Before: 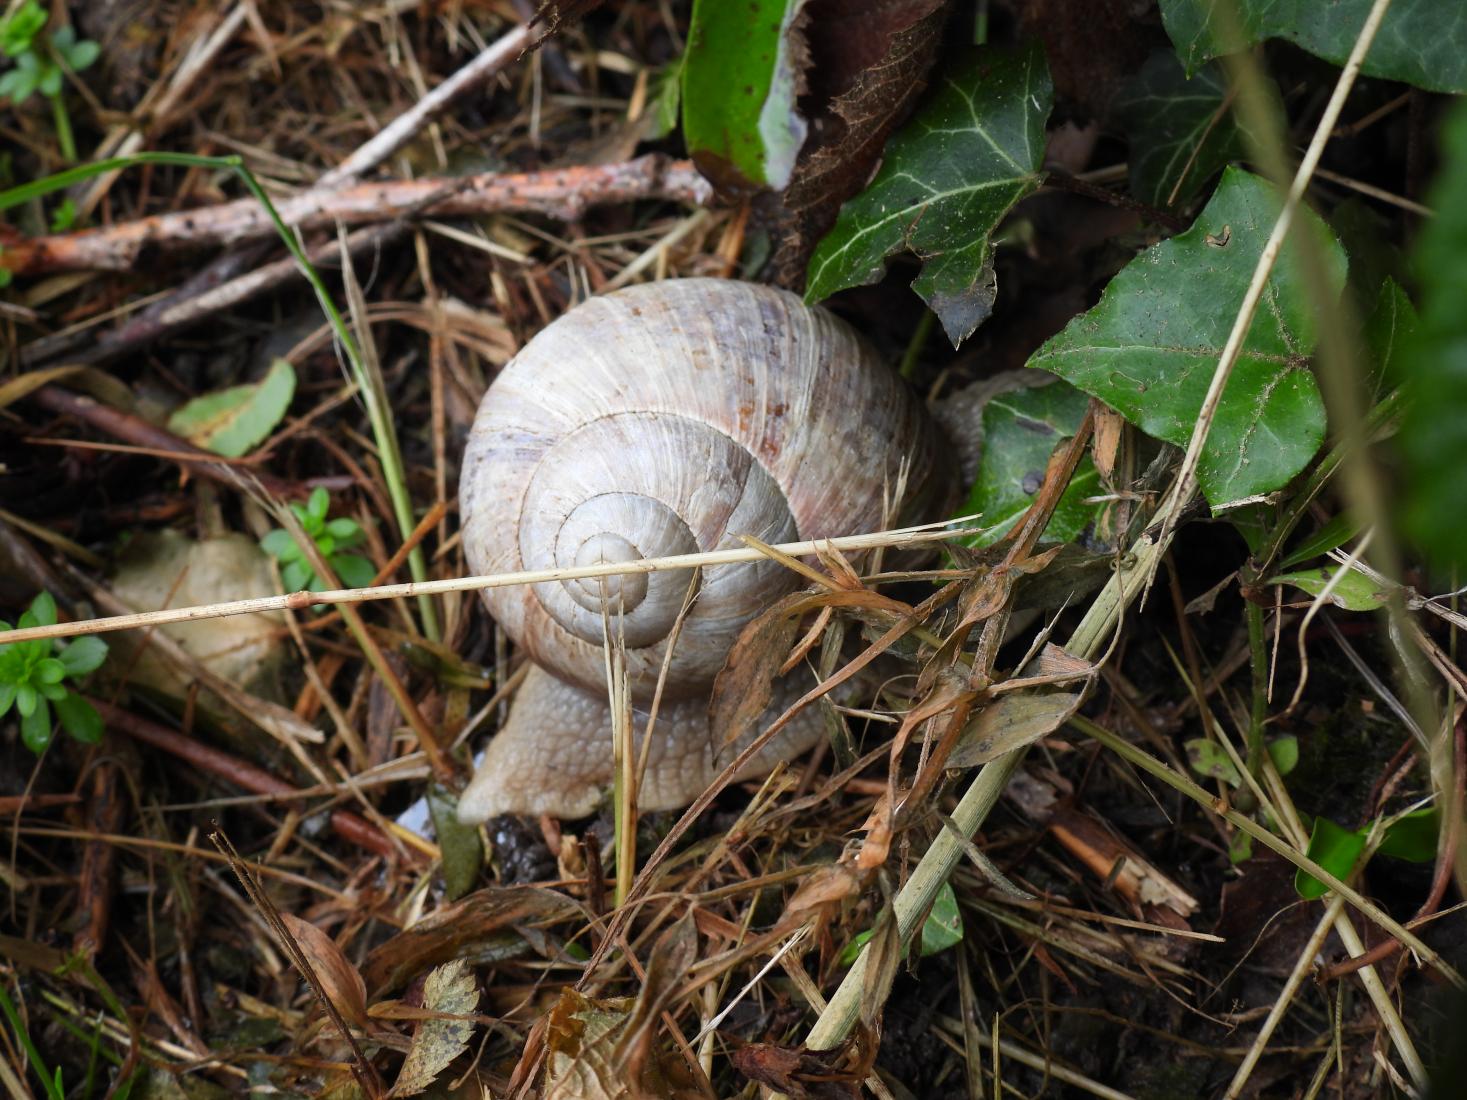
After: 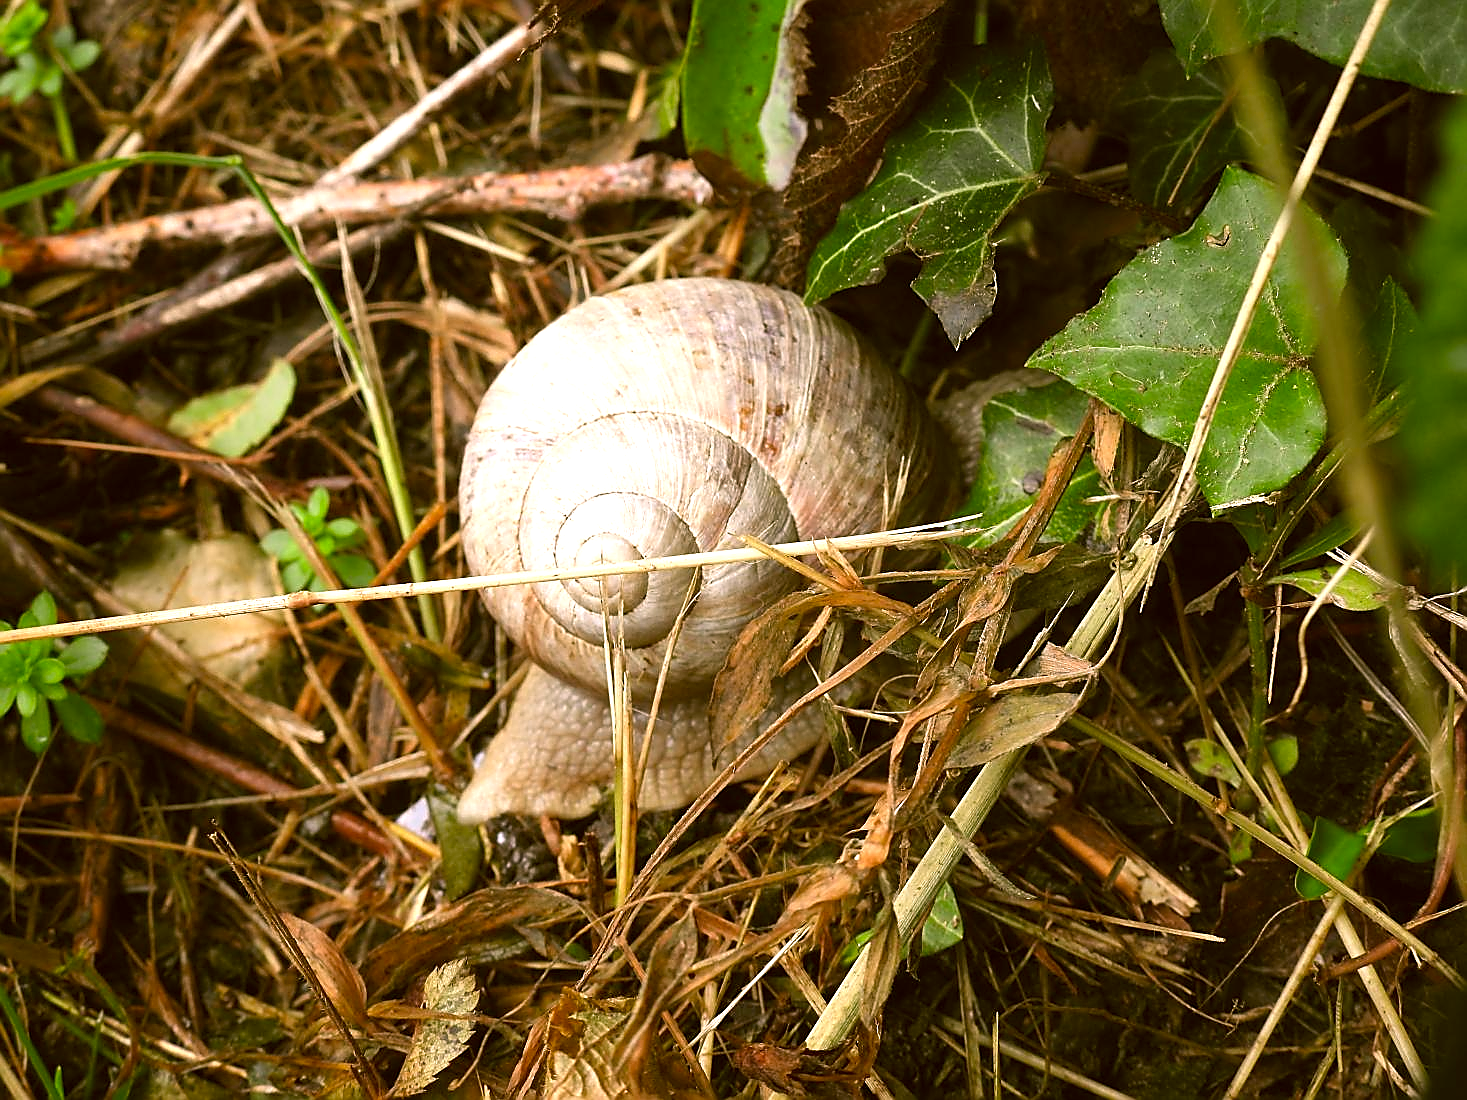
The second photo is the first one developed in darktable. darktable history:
color correction: highlights a* 8.98, highlights b* 15.09, shadows a* -0.49, shadows b* 26.52
exposure: black level correction 0, exposure 0.7 EV, compensate exposure bias true, compensate highlight preservation false
sharpen: radius 1.4, amount 1.25, threshold 0.7
